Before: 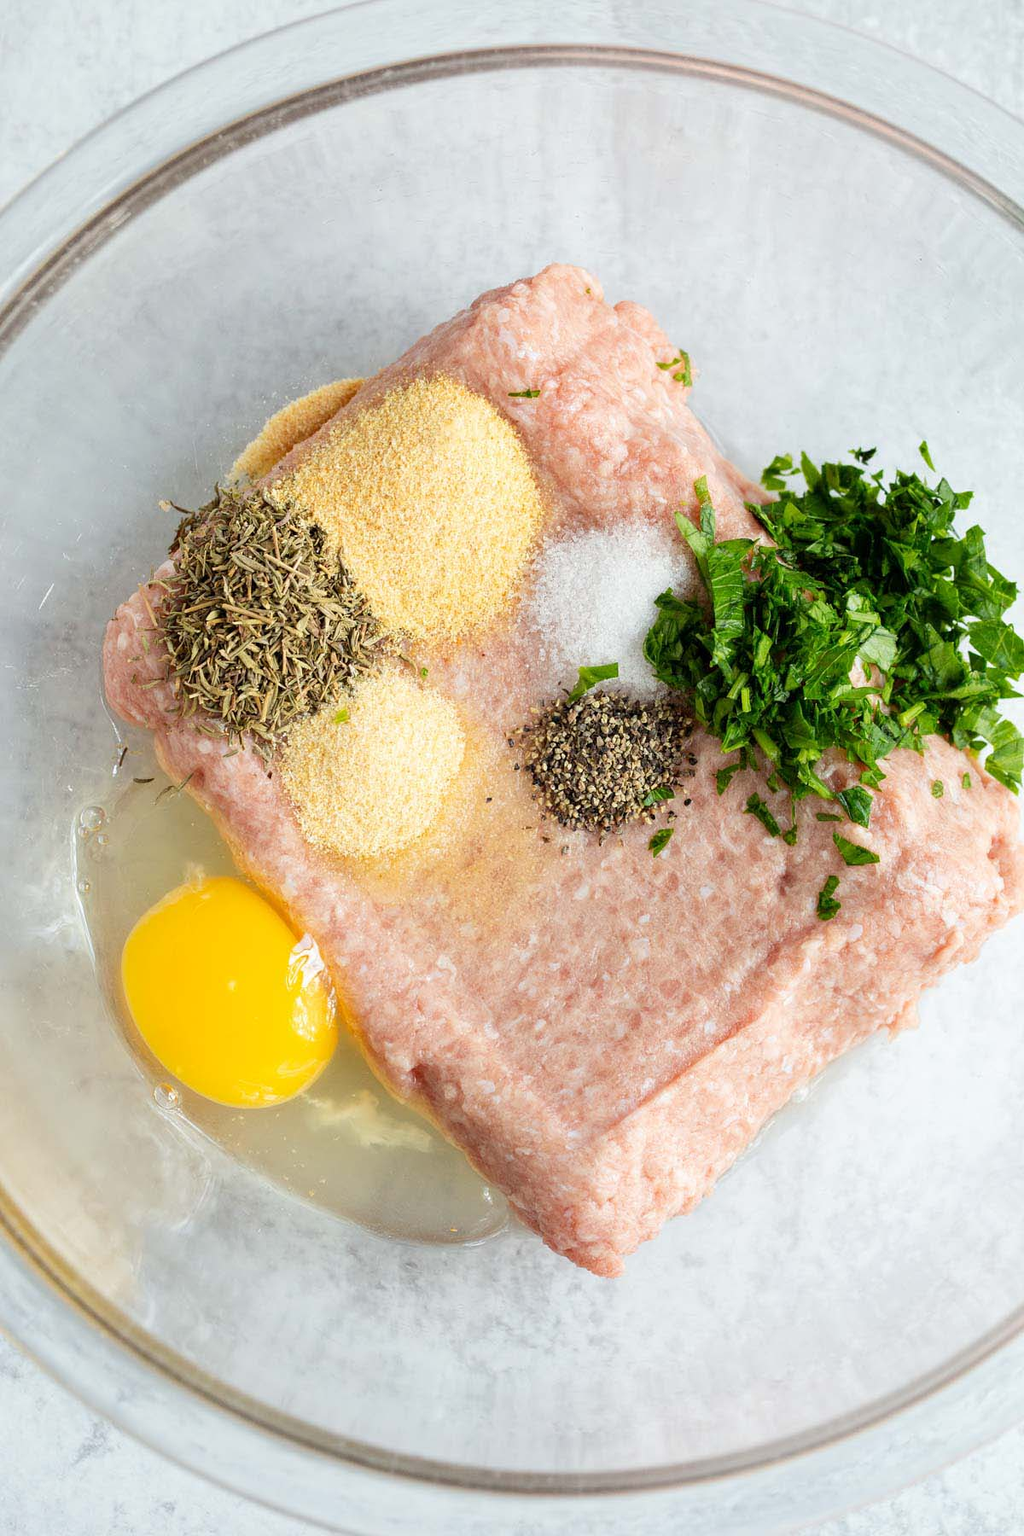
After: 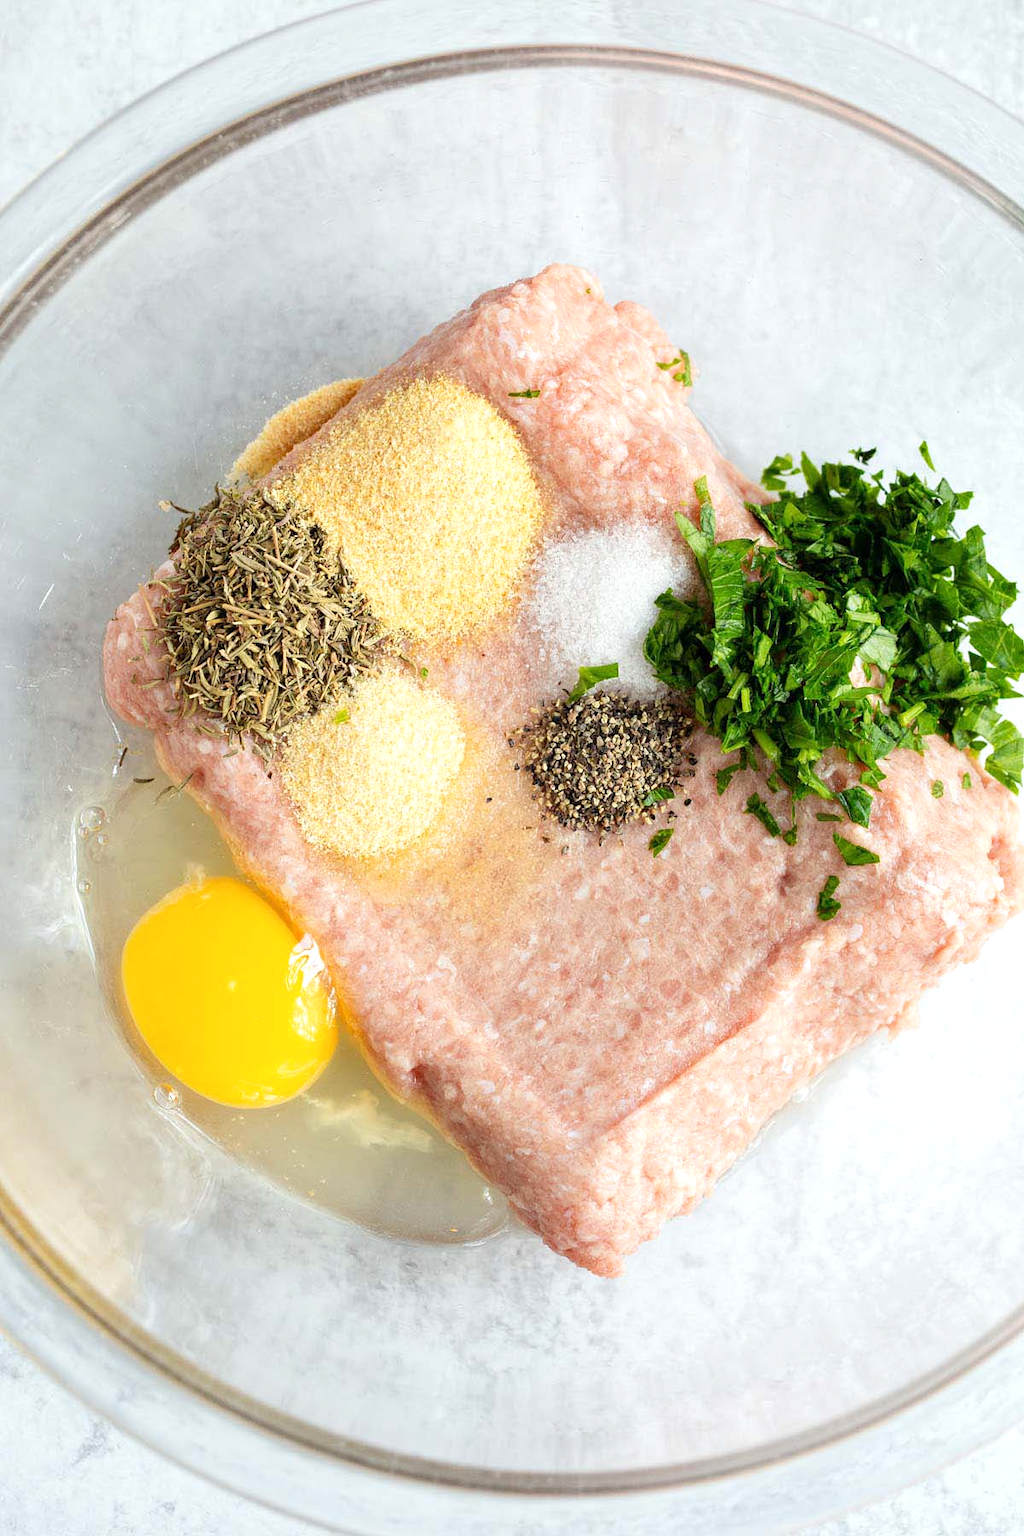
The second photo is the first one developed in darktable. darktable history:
base curve: curves: ch0 [(0, 0) (0.283, 0.295) (1, 1)], preserve colors none
exposure: exposure 0.209 EV, compensate exposure bias true, compensate highlight preservation false
